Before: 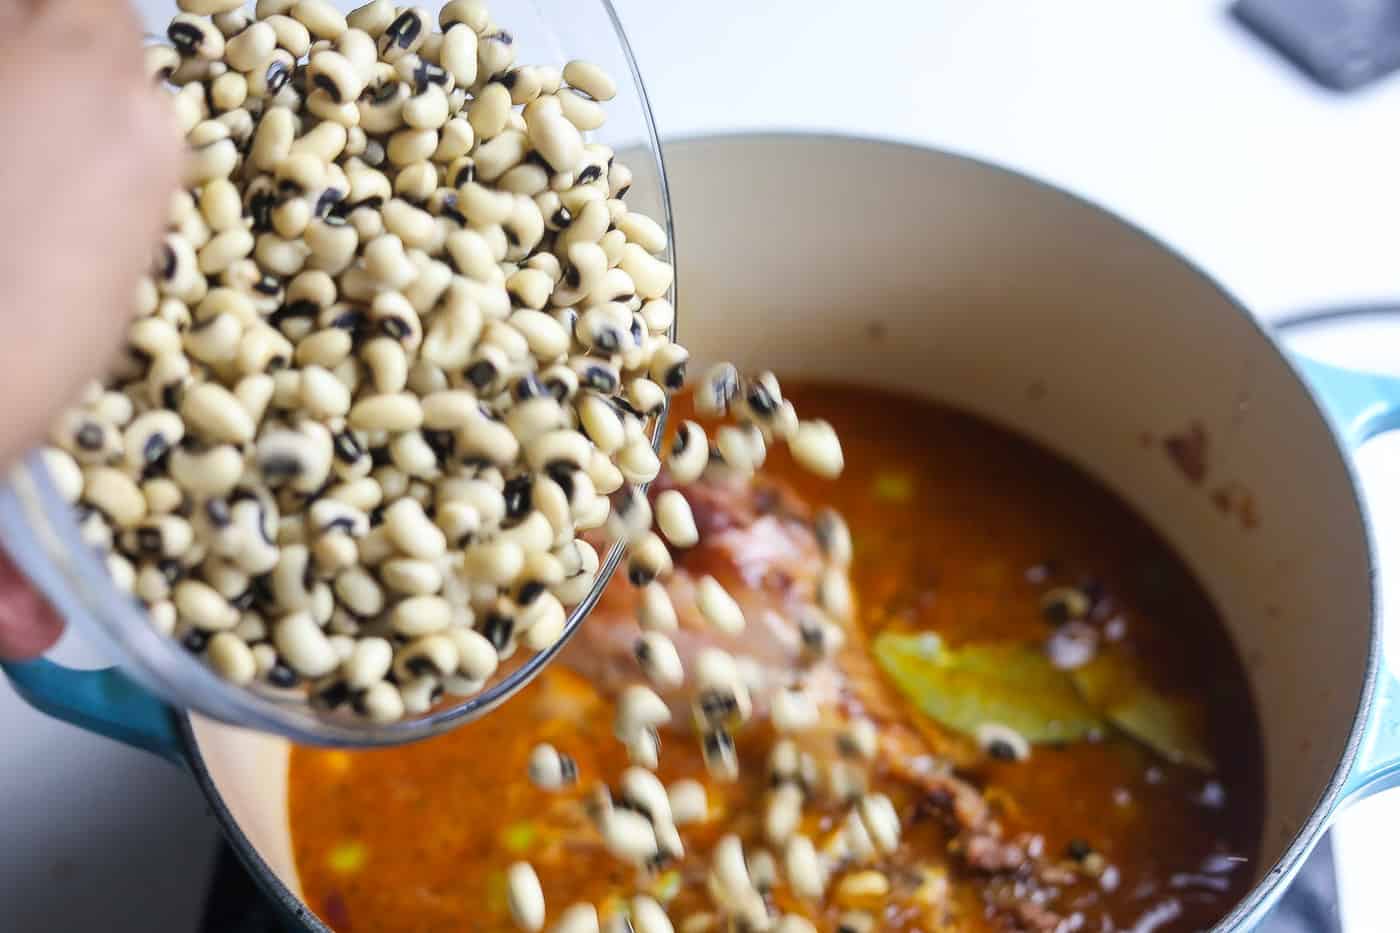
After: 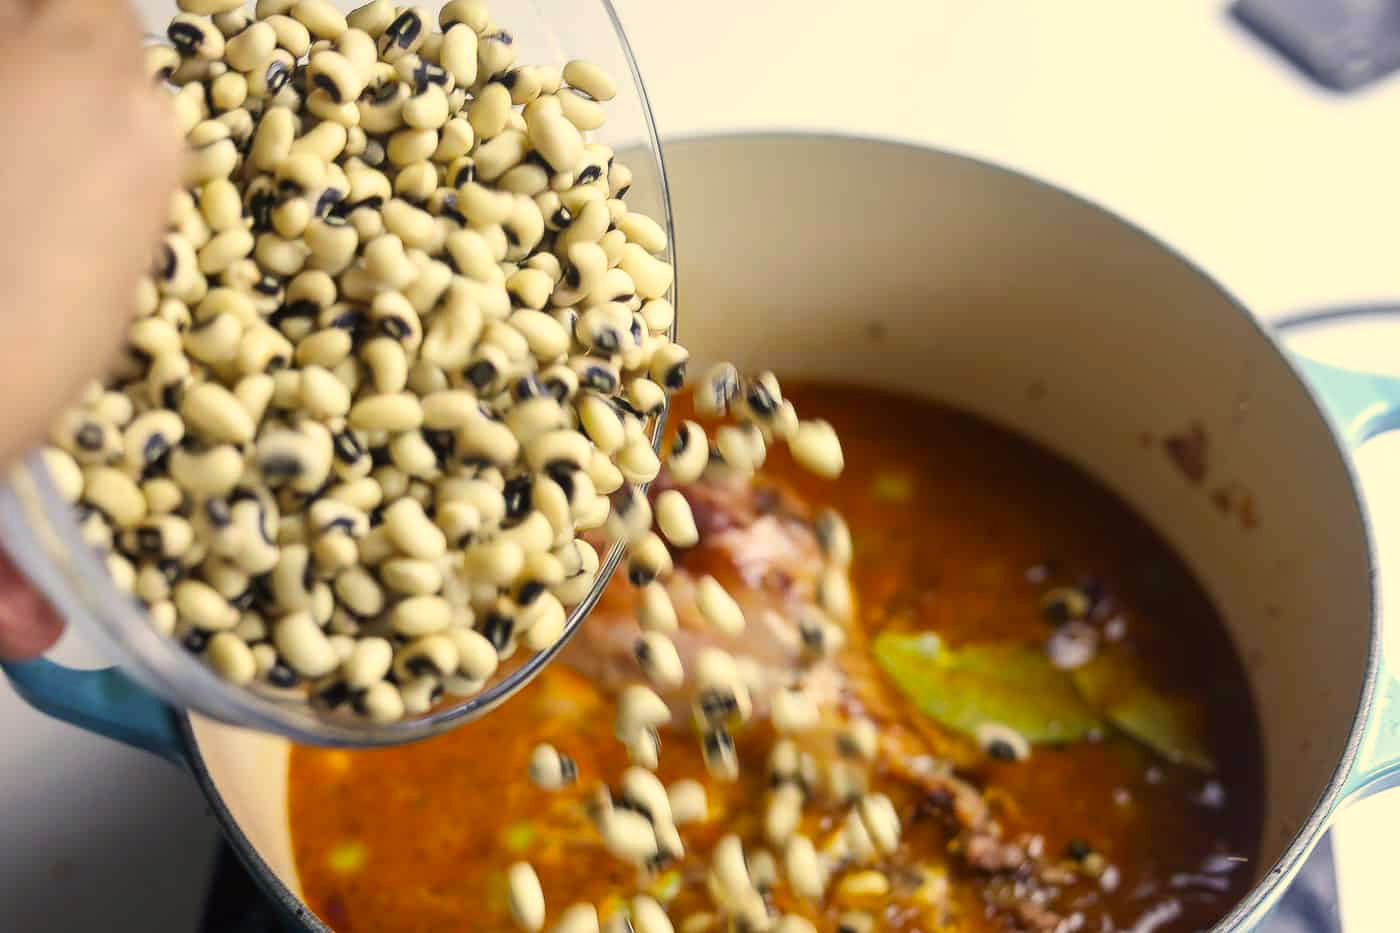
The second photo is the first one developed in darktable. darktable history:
color correction: highlights a* 2.68, highlights b* 22.53
